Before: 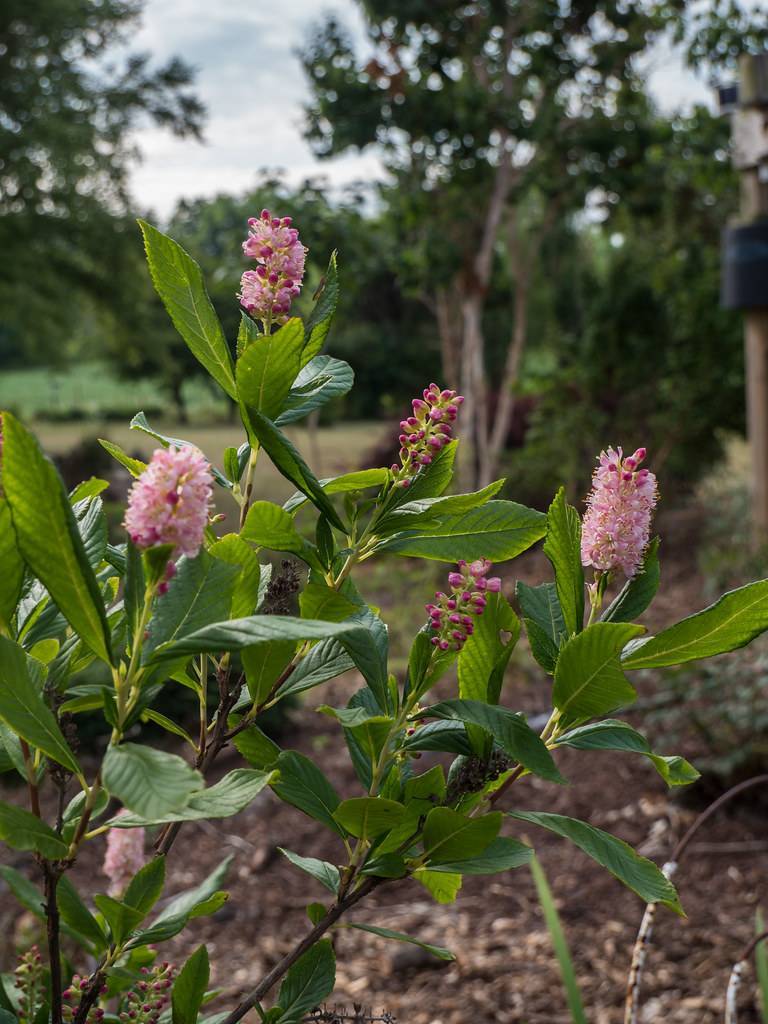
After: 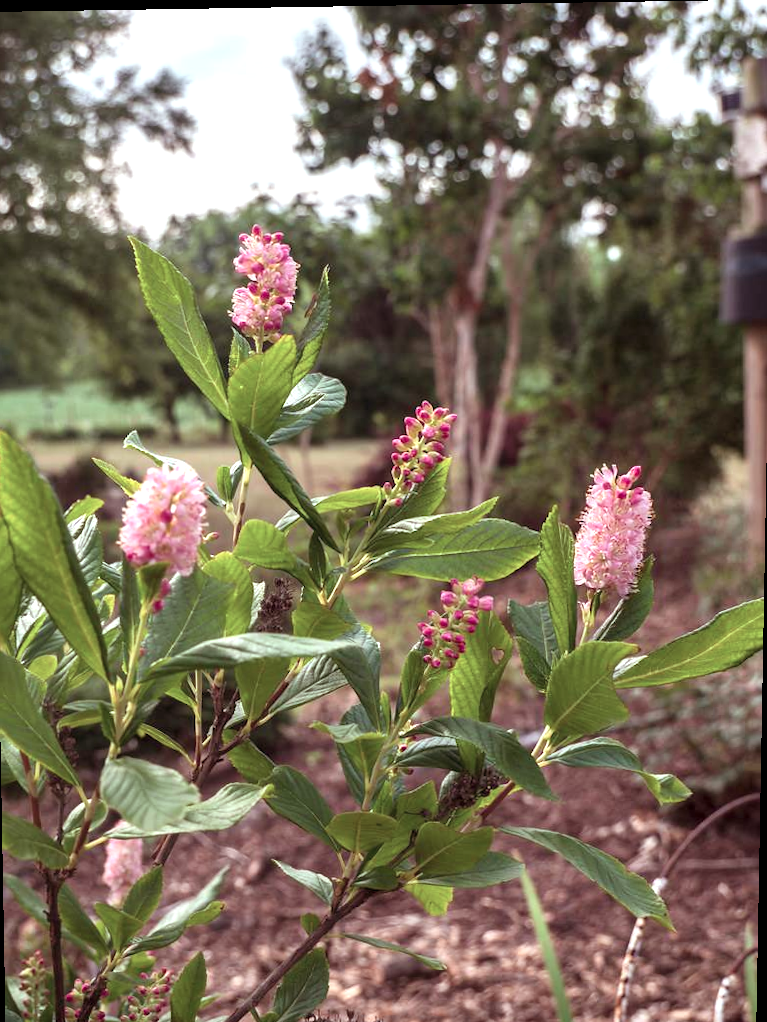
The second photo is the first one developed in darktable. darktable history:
crop and rotate: left 1.774%, right 0.633%, bottom 1.28%
exposure: exposure 0.95 EV, compensate highlight preservation false
rgb levels: mode RGB, independent channels, levels [[0, 0.474, 1], [0, 0.5, 1], [0, 0.5, 1]]
rotate and perspective: lens shift (vertical) 0.048, lens shift (horizontal) -0.024, automatic cropping off
color contrast: blue-yellow contrast 0.7
